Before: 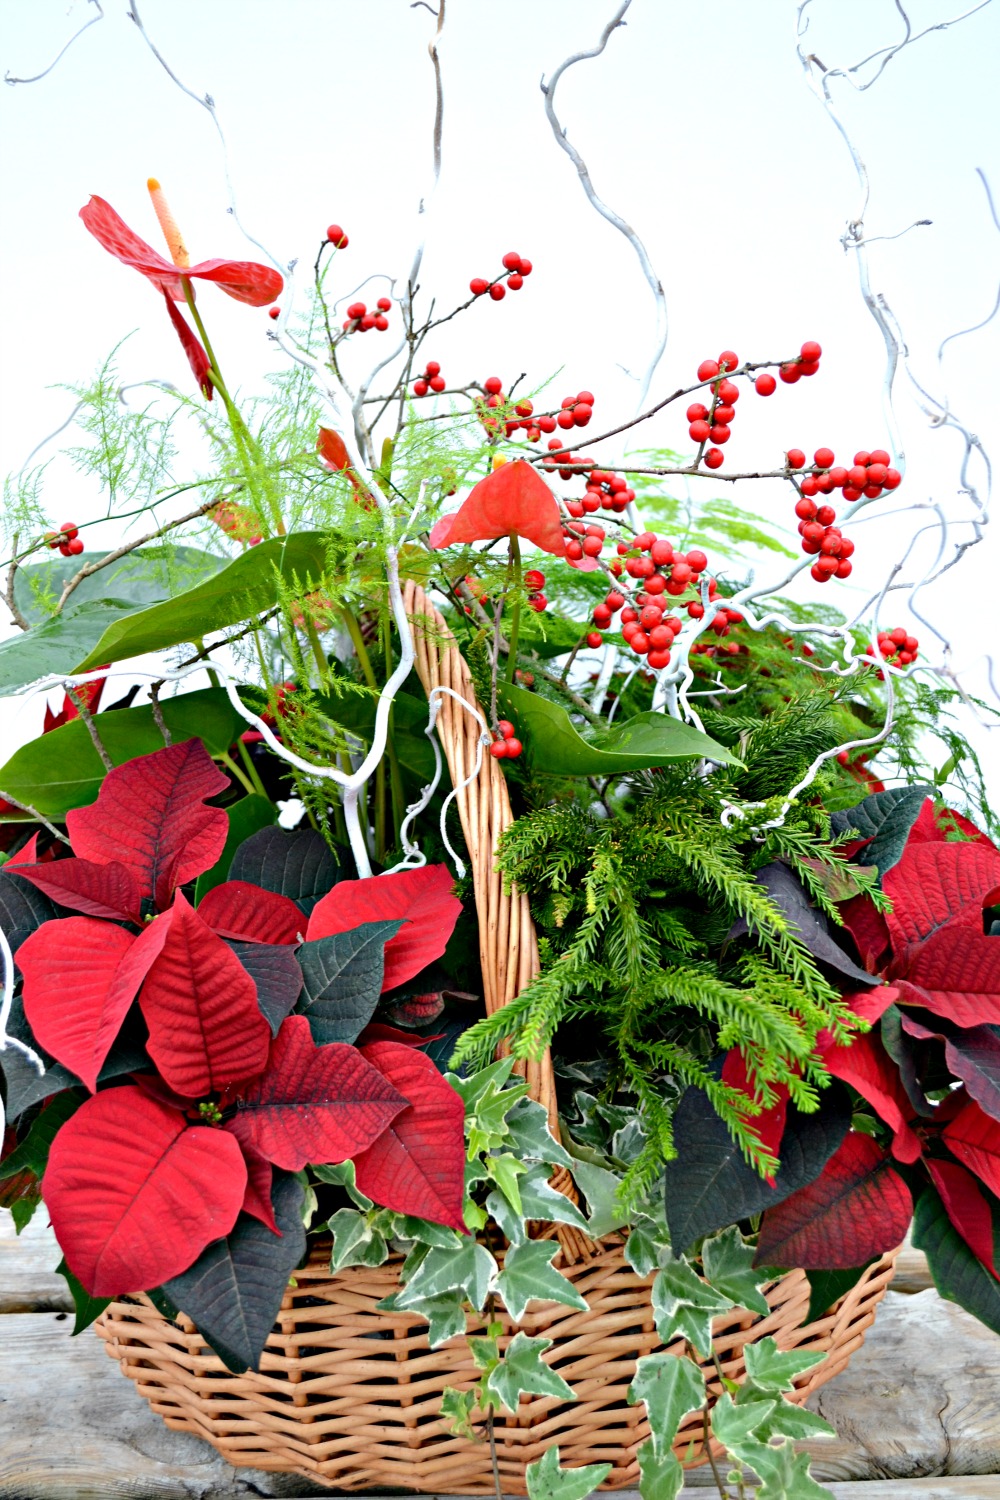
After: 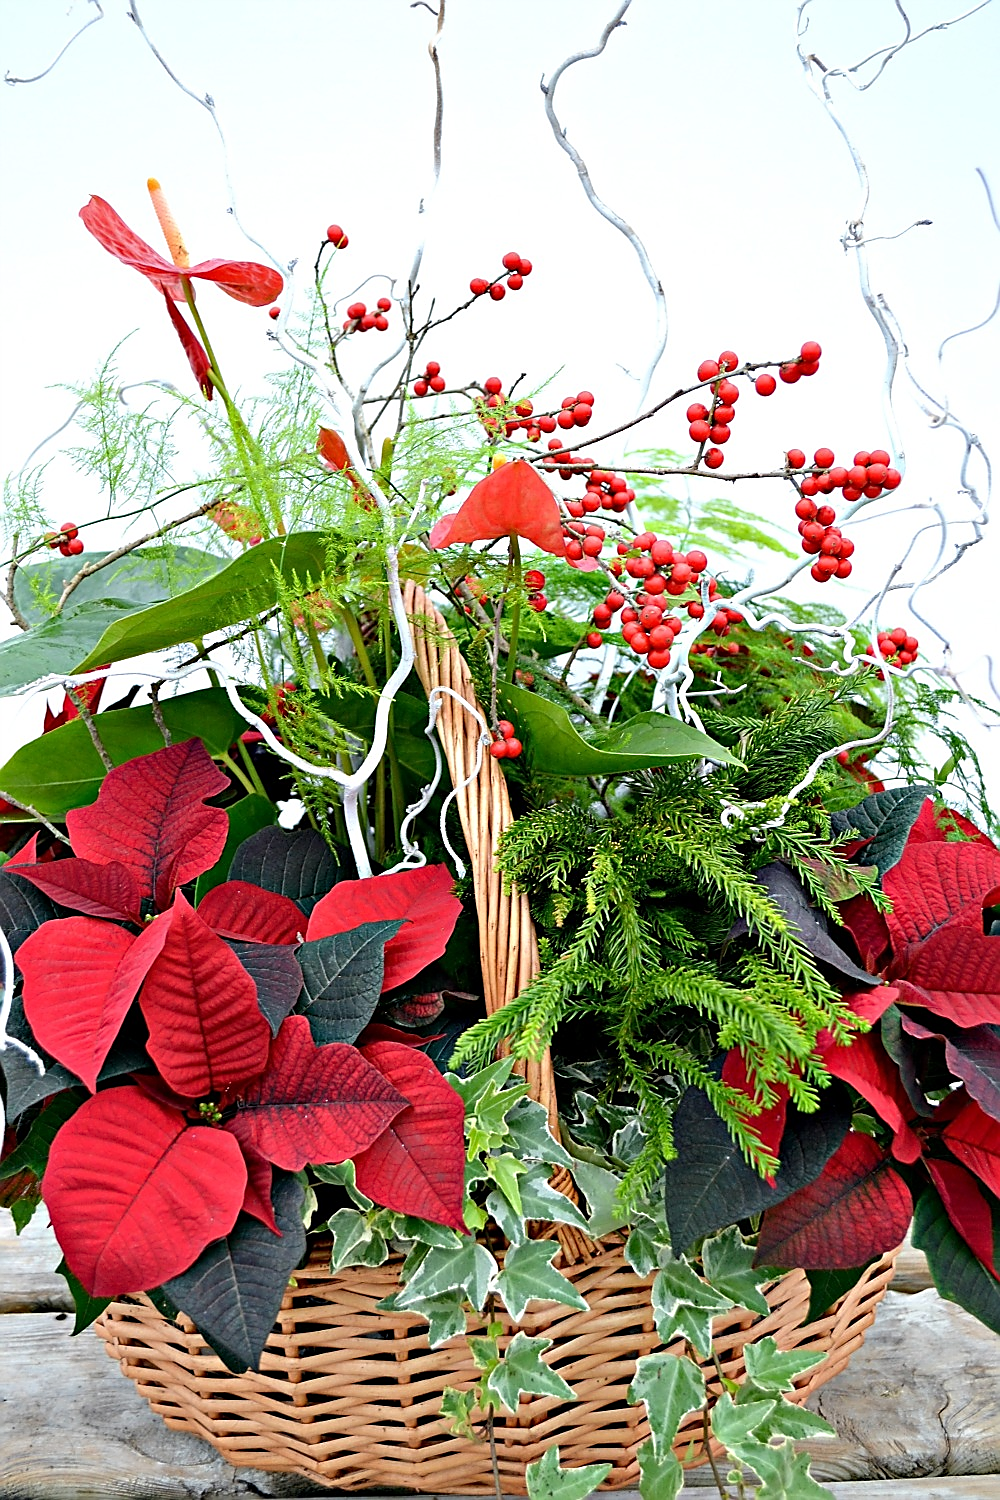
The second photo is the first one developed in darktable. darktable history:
sharpen: radius 1.361, amount 1.255, threshold 0.694
